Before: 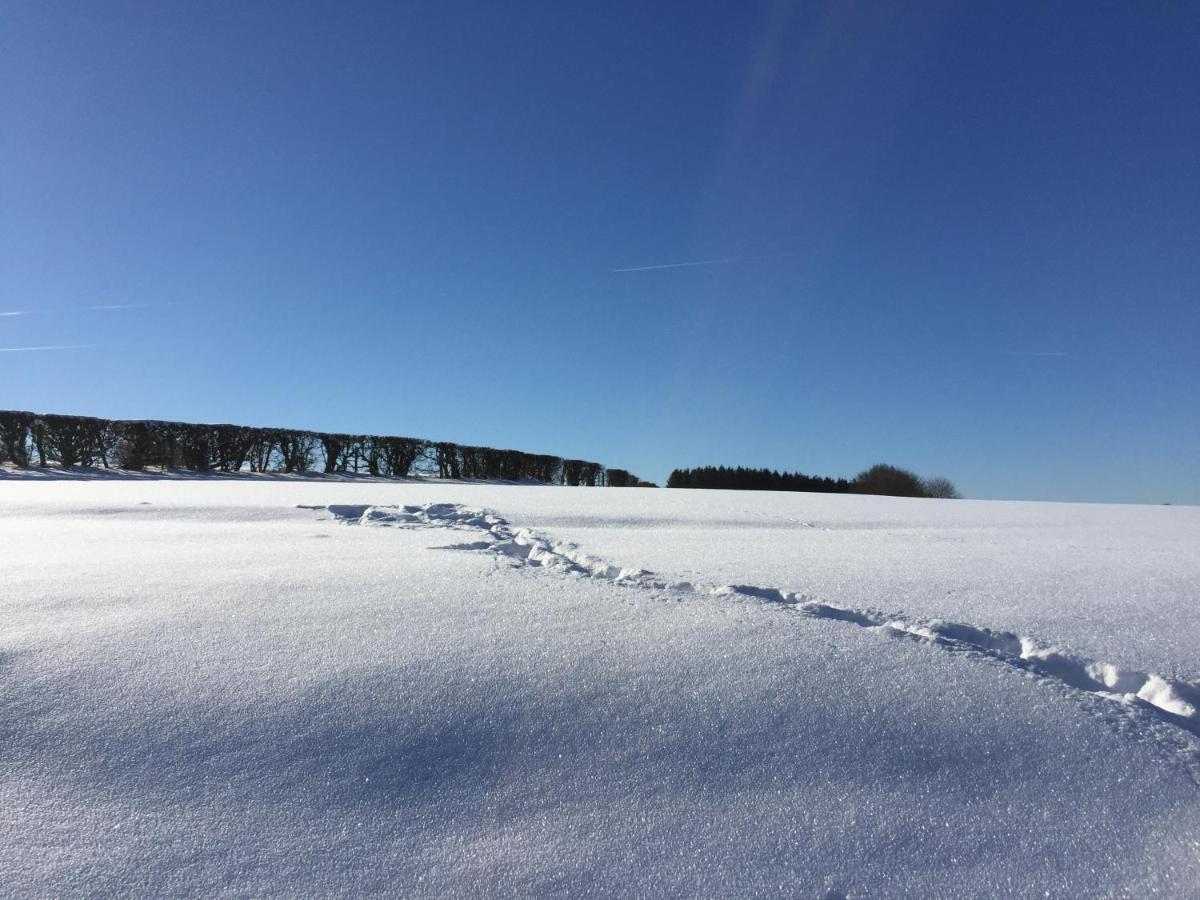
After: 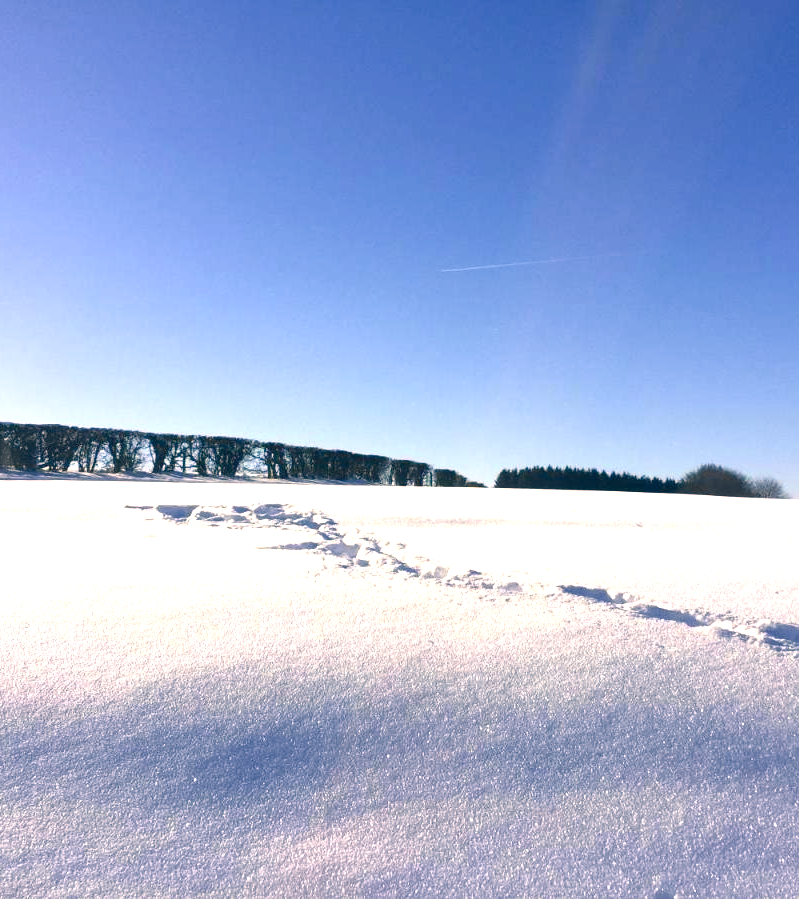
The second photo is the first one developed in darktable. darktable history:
crop and rotate: left 14.385%, right 18.948%
exposure: exposure 1.16 EV, compensate exposure bias true, compensate highlight preservation false
color correction: highlights a* 10.32, highlights b* 14.66, shadows a* -9.59, shadows b* -15.02
